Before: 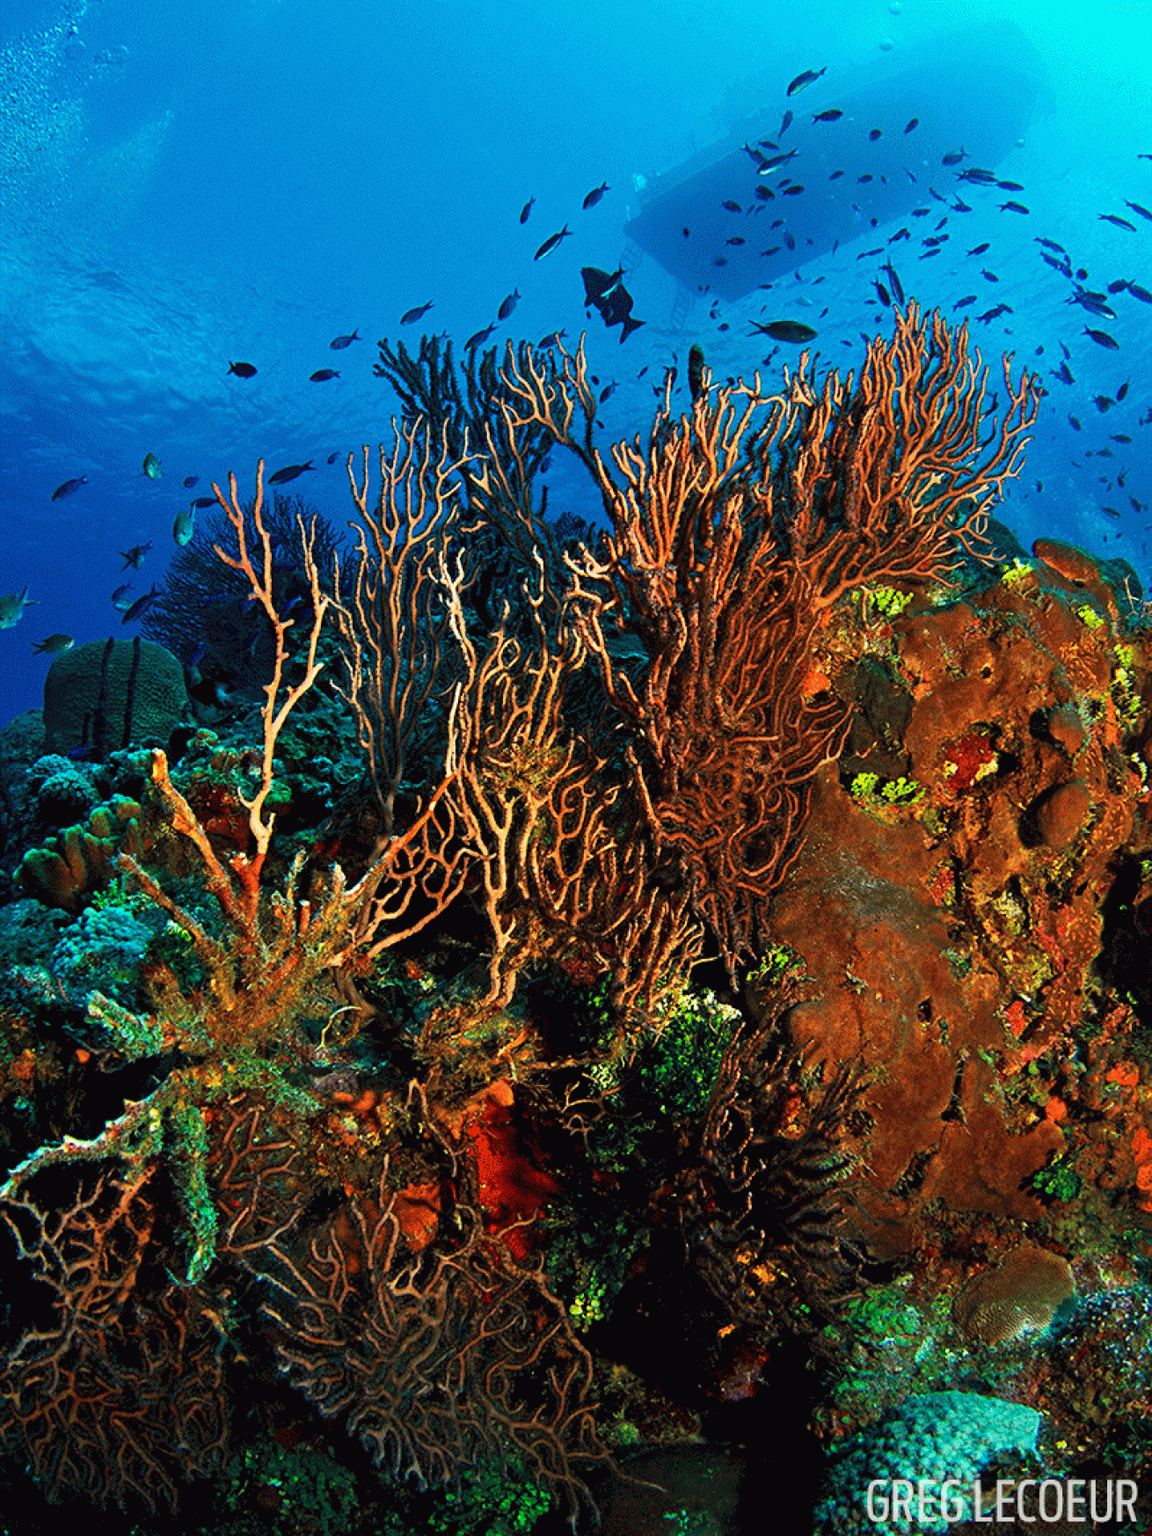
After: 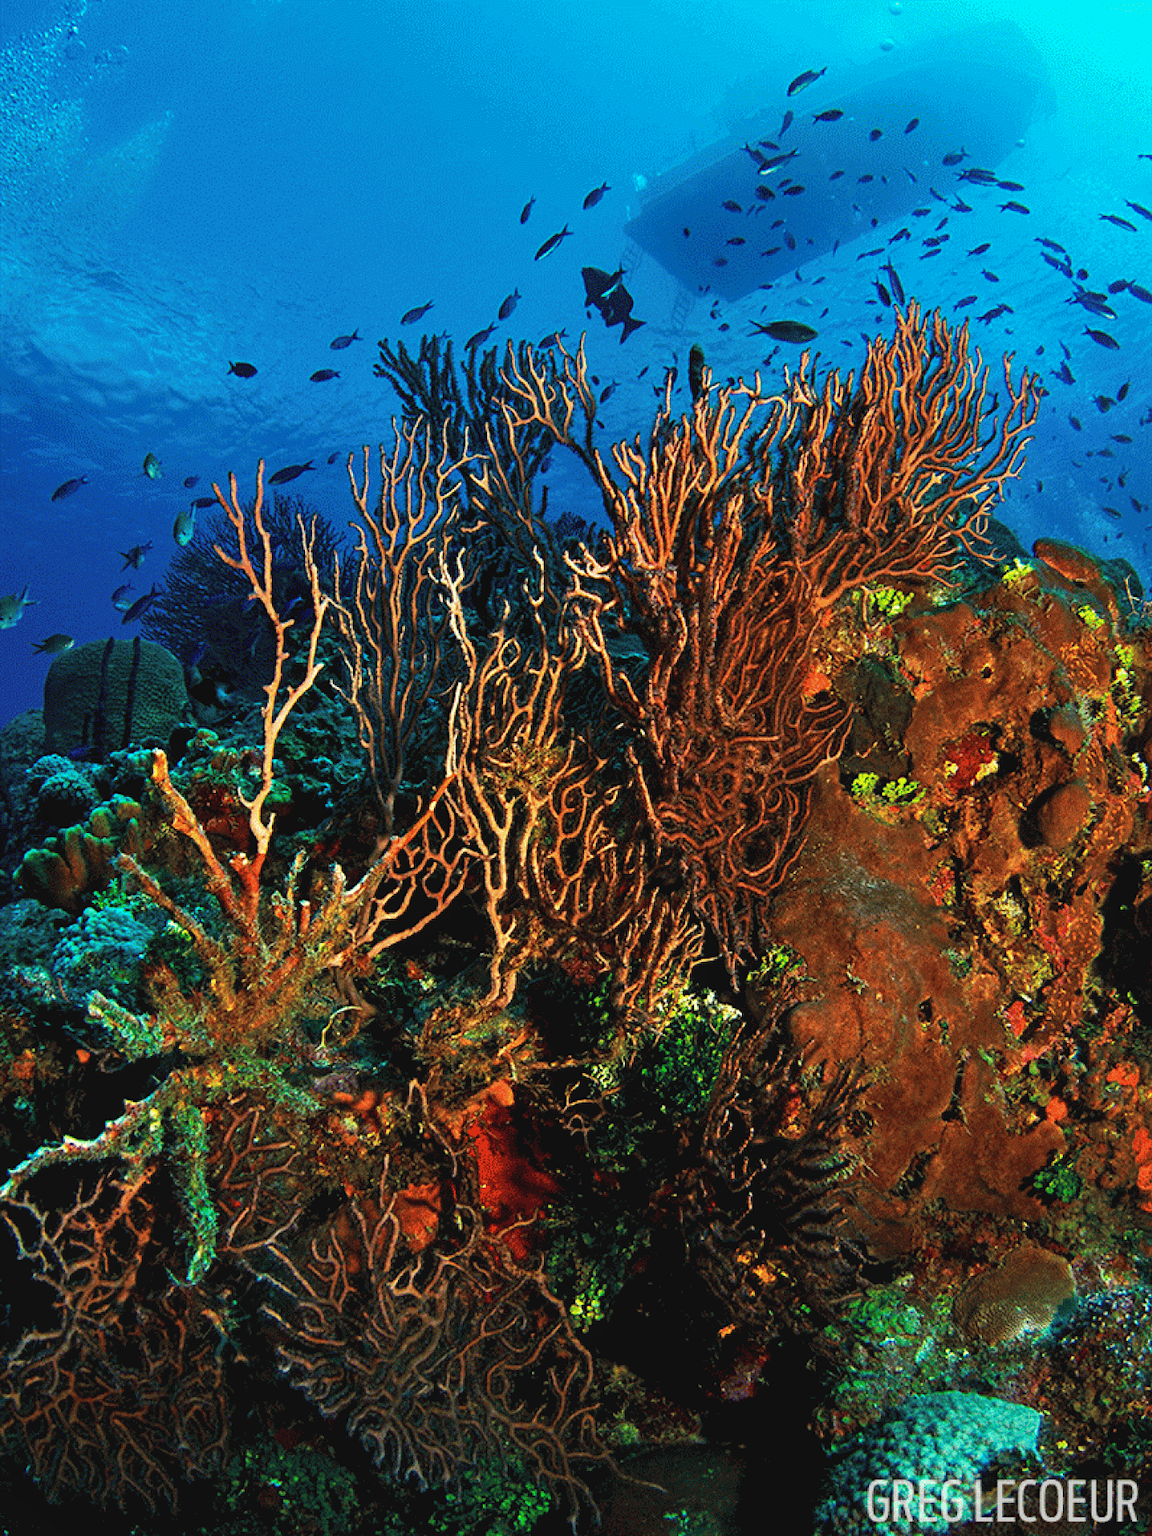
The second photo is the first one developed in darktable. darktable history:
tone curve: curves: ch0 [(0, 0) (0.003, 0.051) (0.011, 0.054) (0.025, 0.056) (0.044, 0.07) (0.069, 0.092) (0.1, 0.119) (0.136, 0.149) (0.177, 0.189) (0.224, 0.231) (0.277, 0.278) (0.335, 0.329) (0.399, 0.386) (0.468, 0.454) (0.543, 0.524) (0.623, 0.603) (0.709, 0.687) (0.801, 0.776) (0.898, 0.878) (1, 1)], preserve colors none
local contrast: highlights 103%, shadows 97%, detail 119%, midtone range 0.2
